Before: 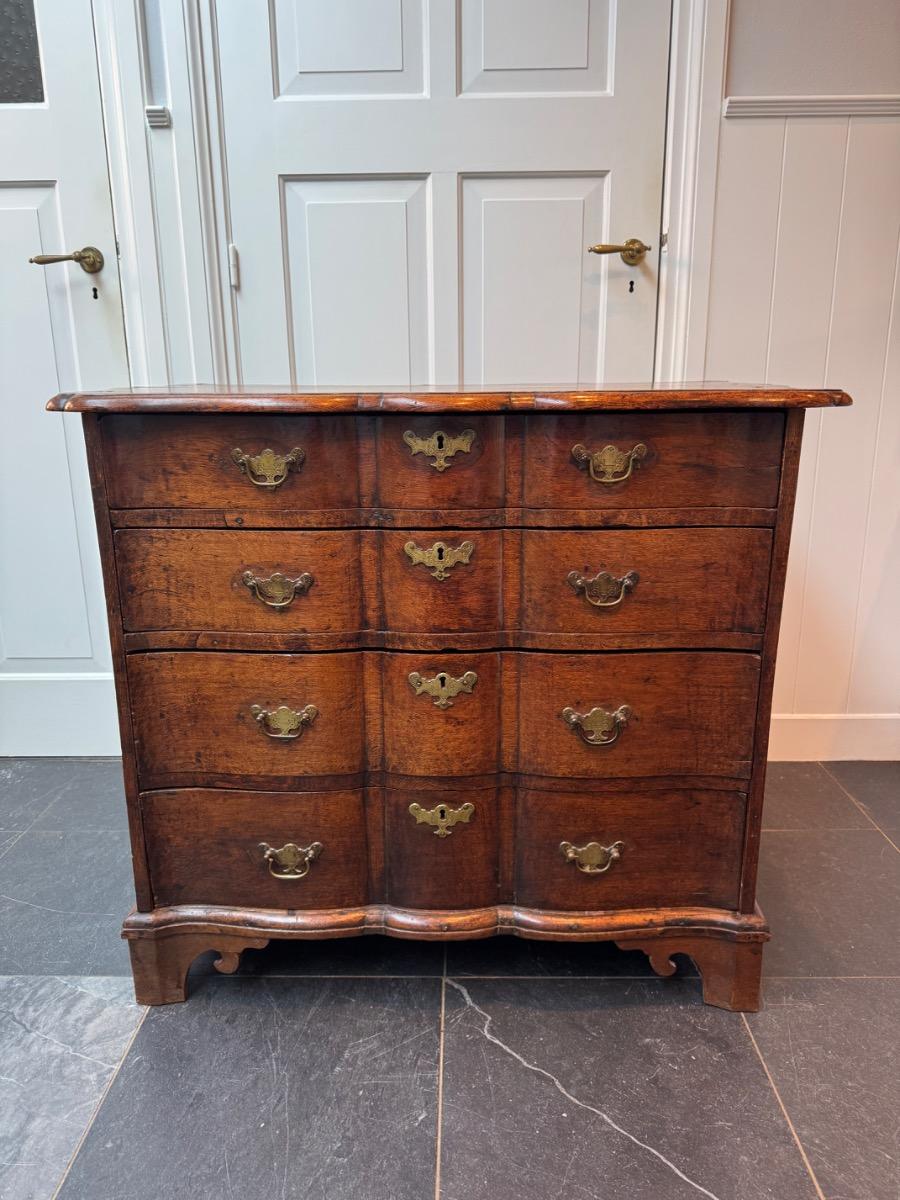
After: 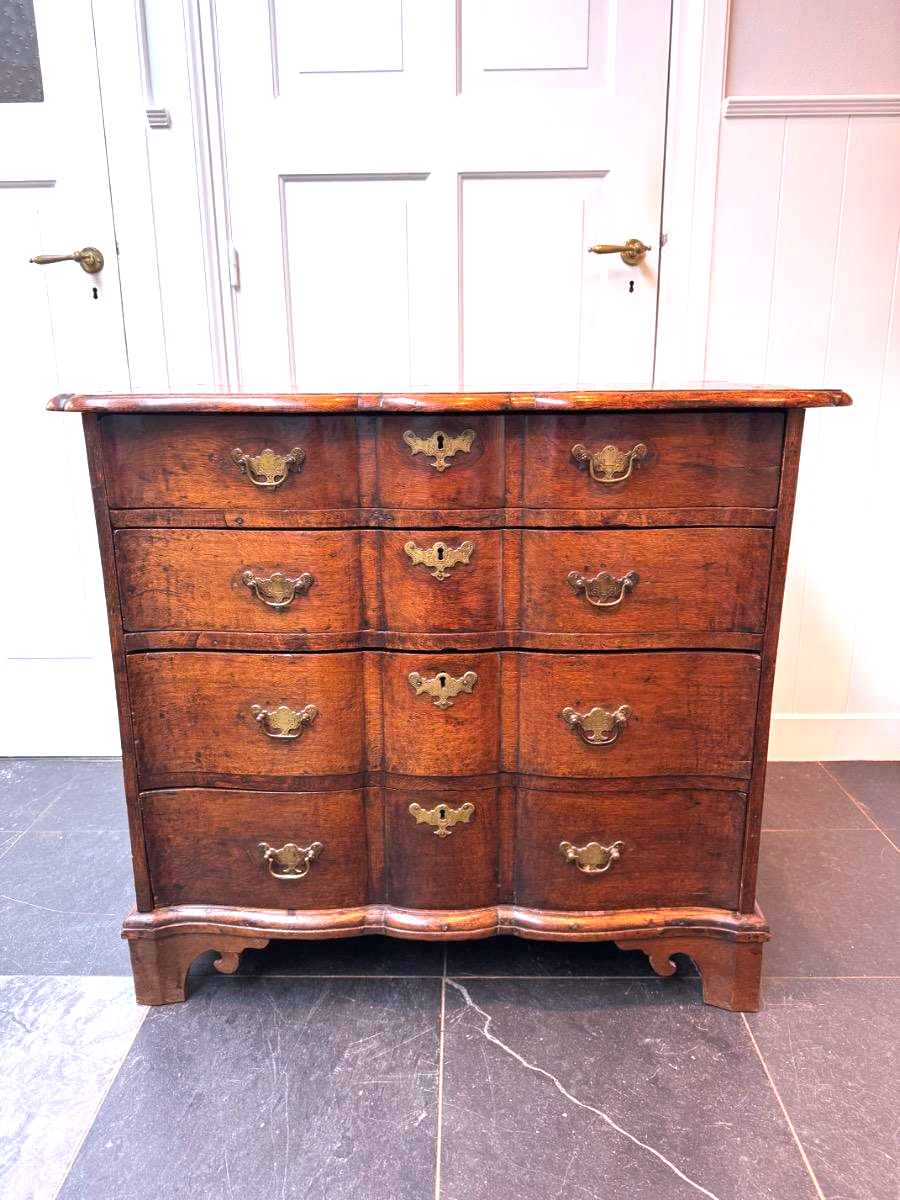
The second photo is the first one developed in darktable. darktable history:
white balance: red 1.05, blue 1.072
exposure: black level correction 0, exposure 1 EV, compensate highlight preservation false
